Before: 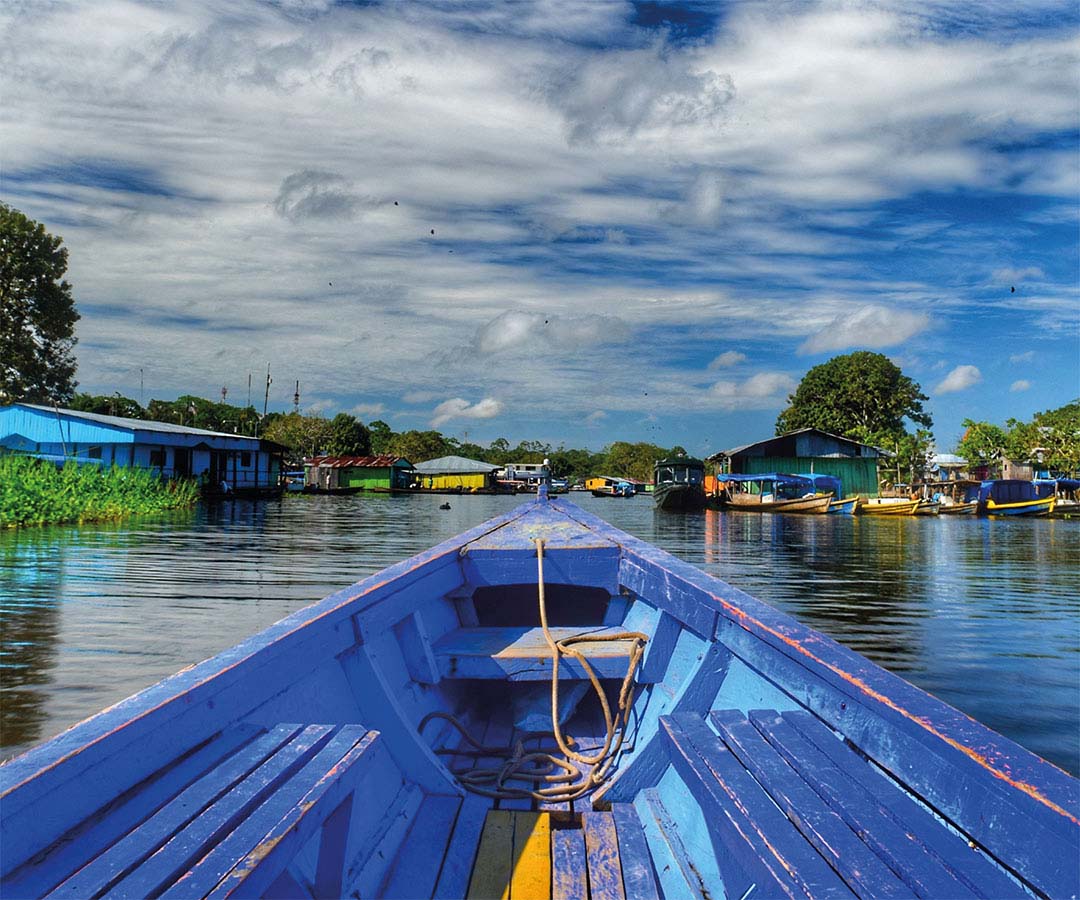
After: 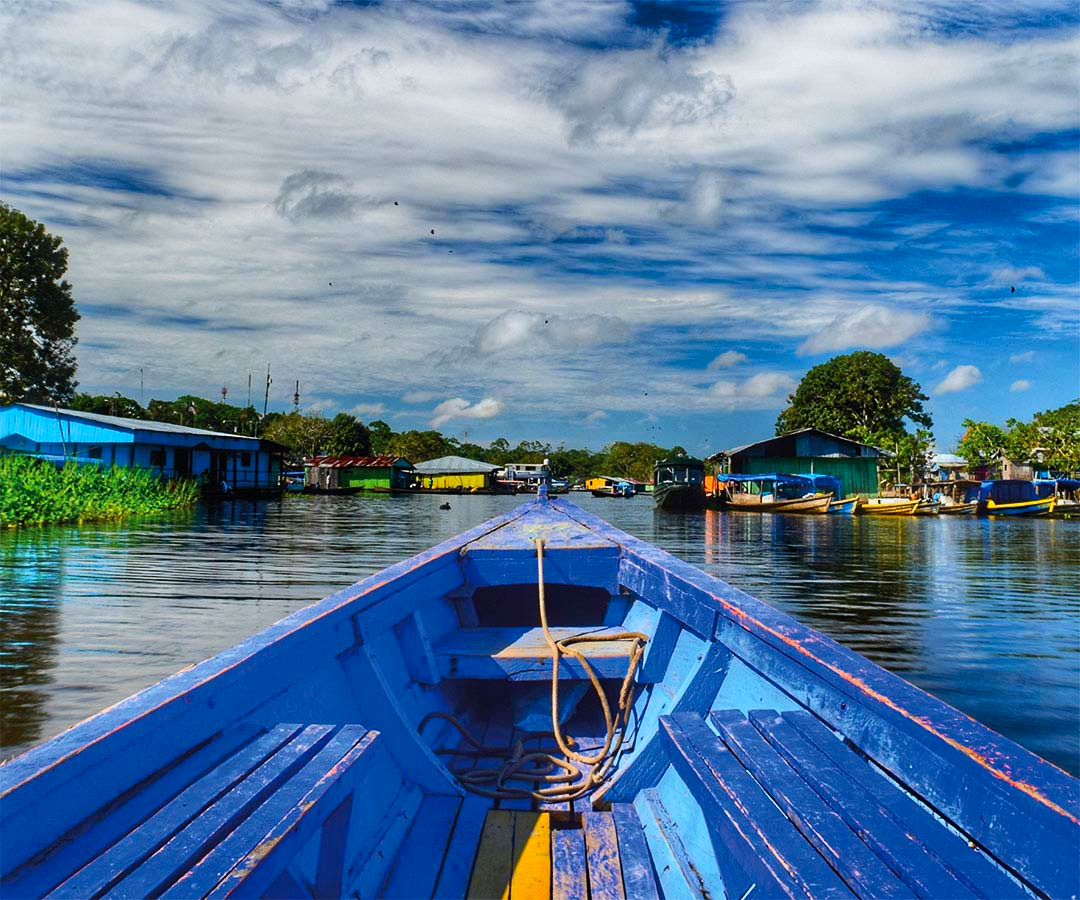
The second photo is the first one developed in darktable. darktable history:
exposure: exposure -0.36 EV, compensate highlight preservation false
contrast brightness saturation: contrast 0.23, brightness 0.1, saturation 0.29
